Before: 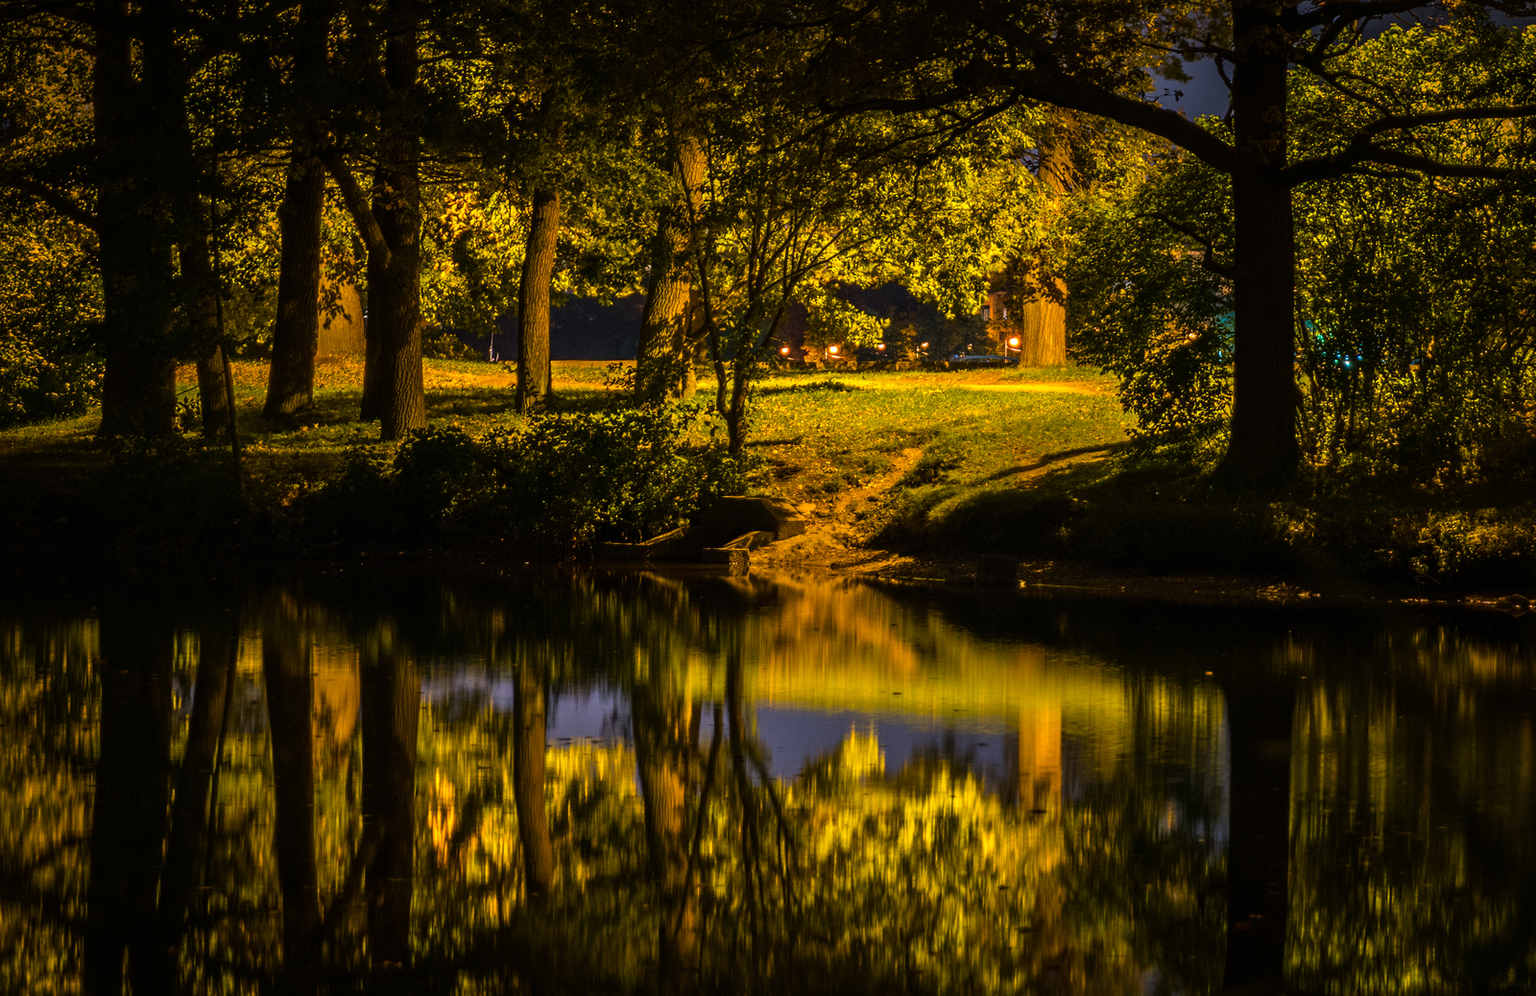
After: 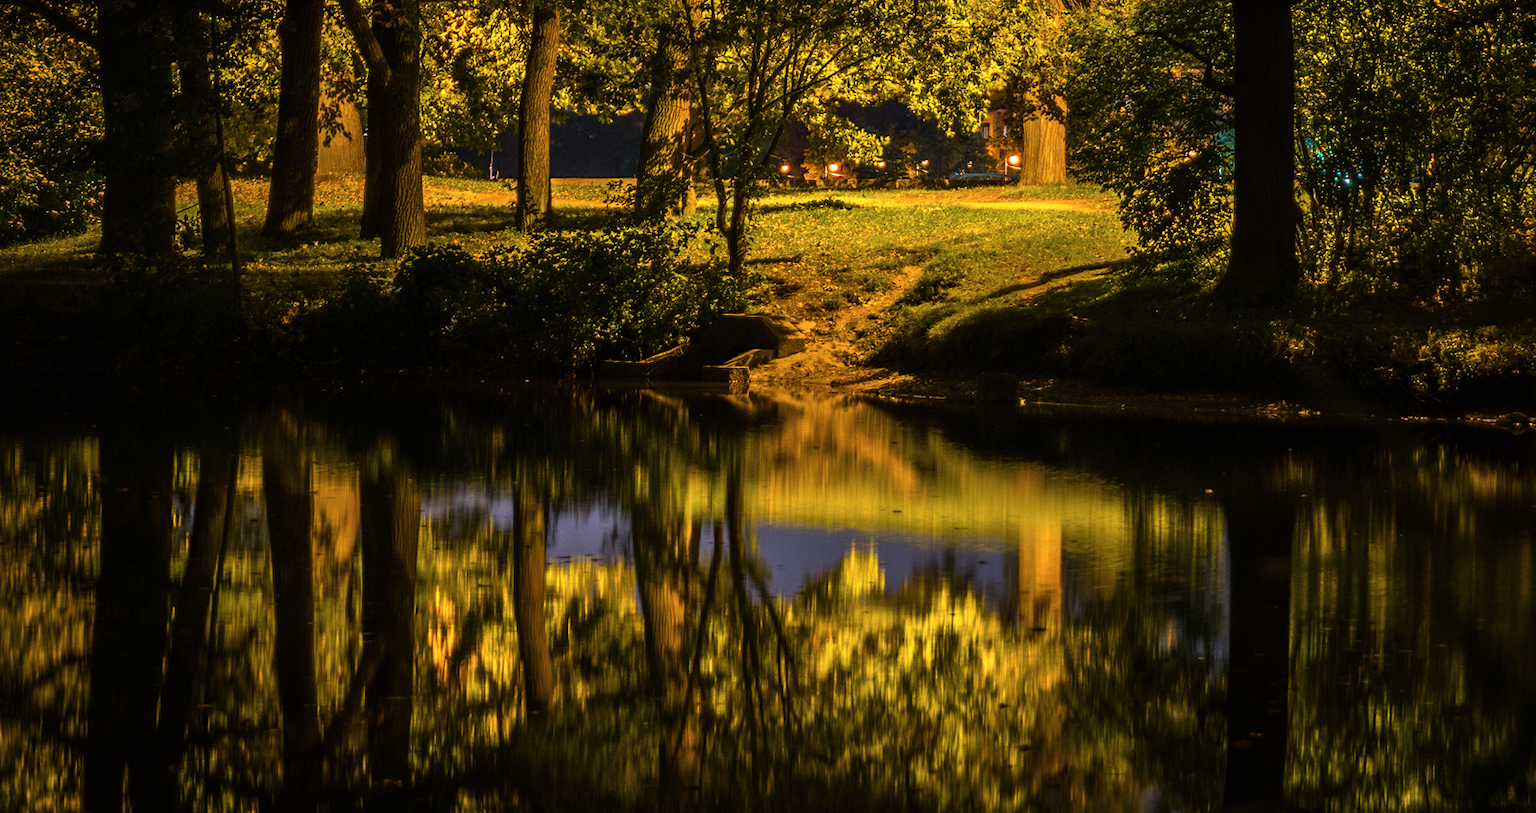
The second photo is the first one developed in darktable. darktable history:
crop and rotate: top 18.381%
exposure: exposure 0.074 EV, compensate highlight preservation false
contrast brightness saturation: saturation -0.055
